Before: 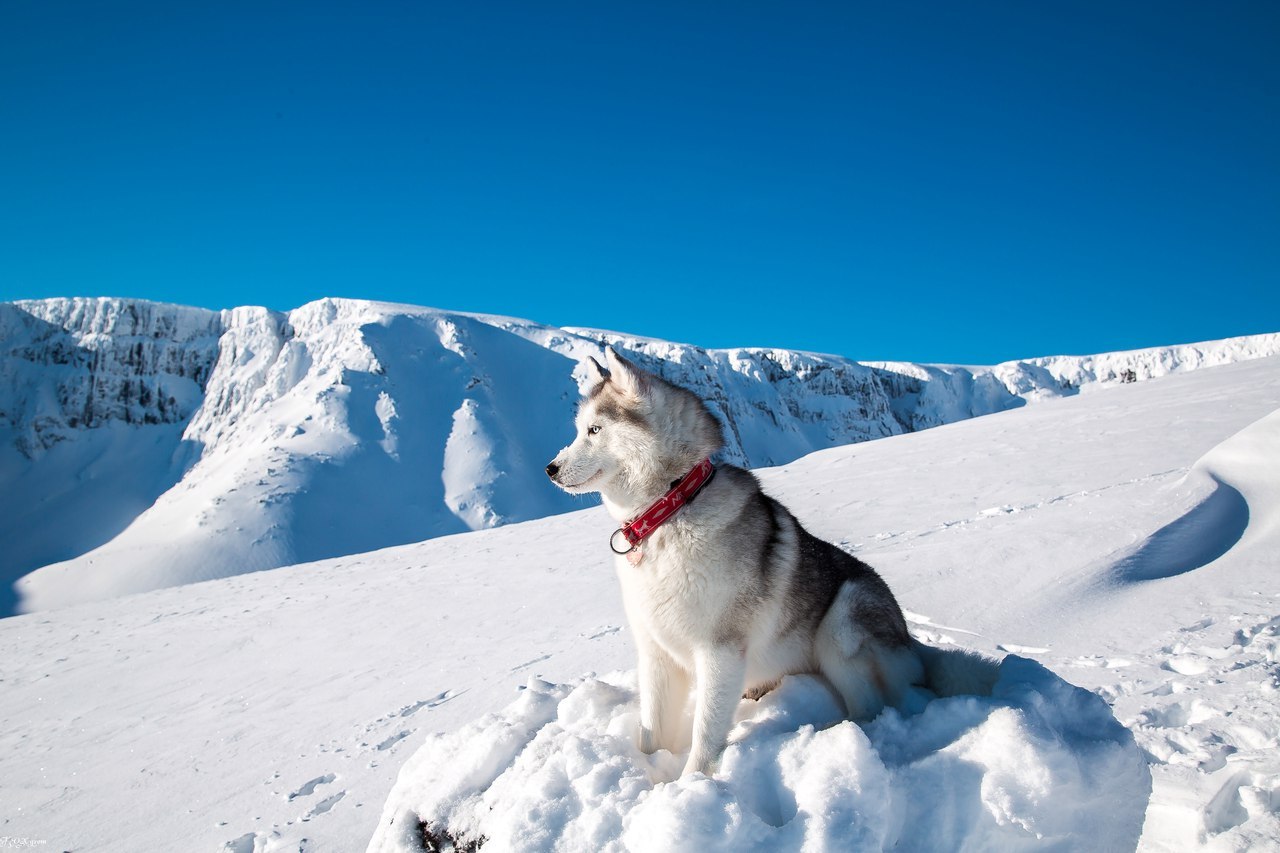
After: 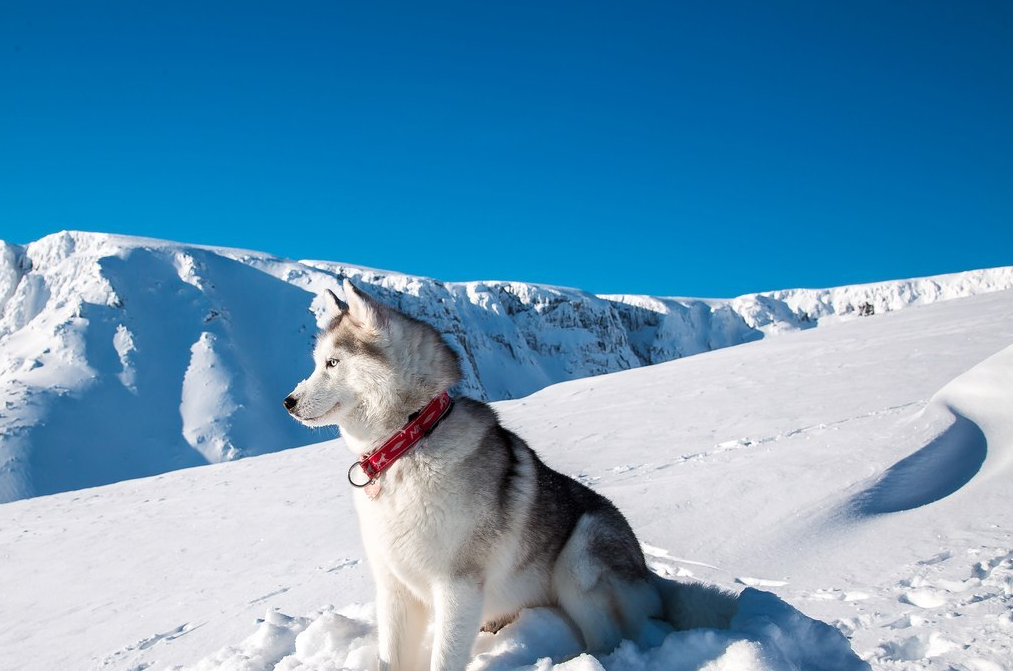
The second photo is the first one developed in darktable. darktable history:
crop and rotate: left 20.513%, top 7.968%, right 0.32%, bottom 13.329%
